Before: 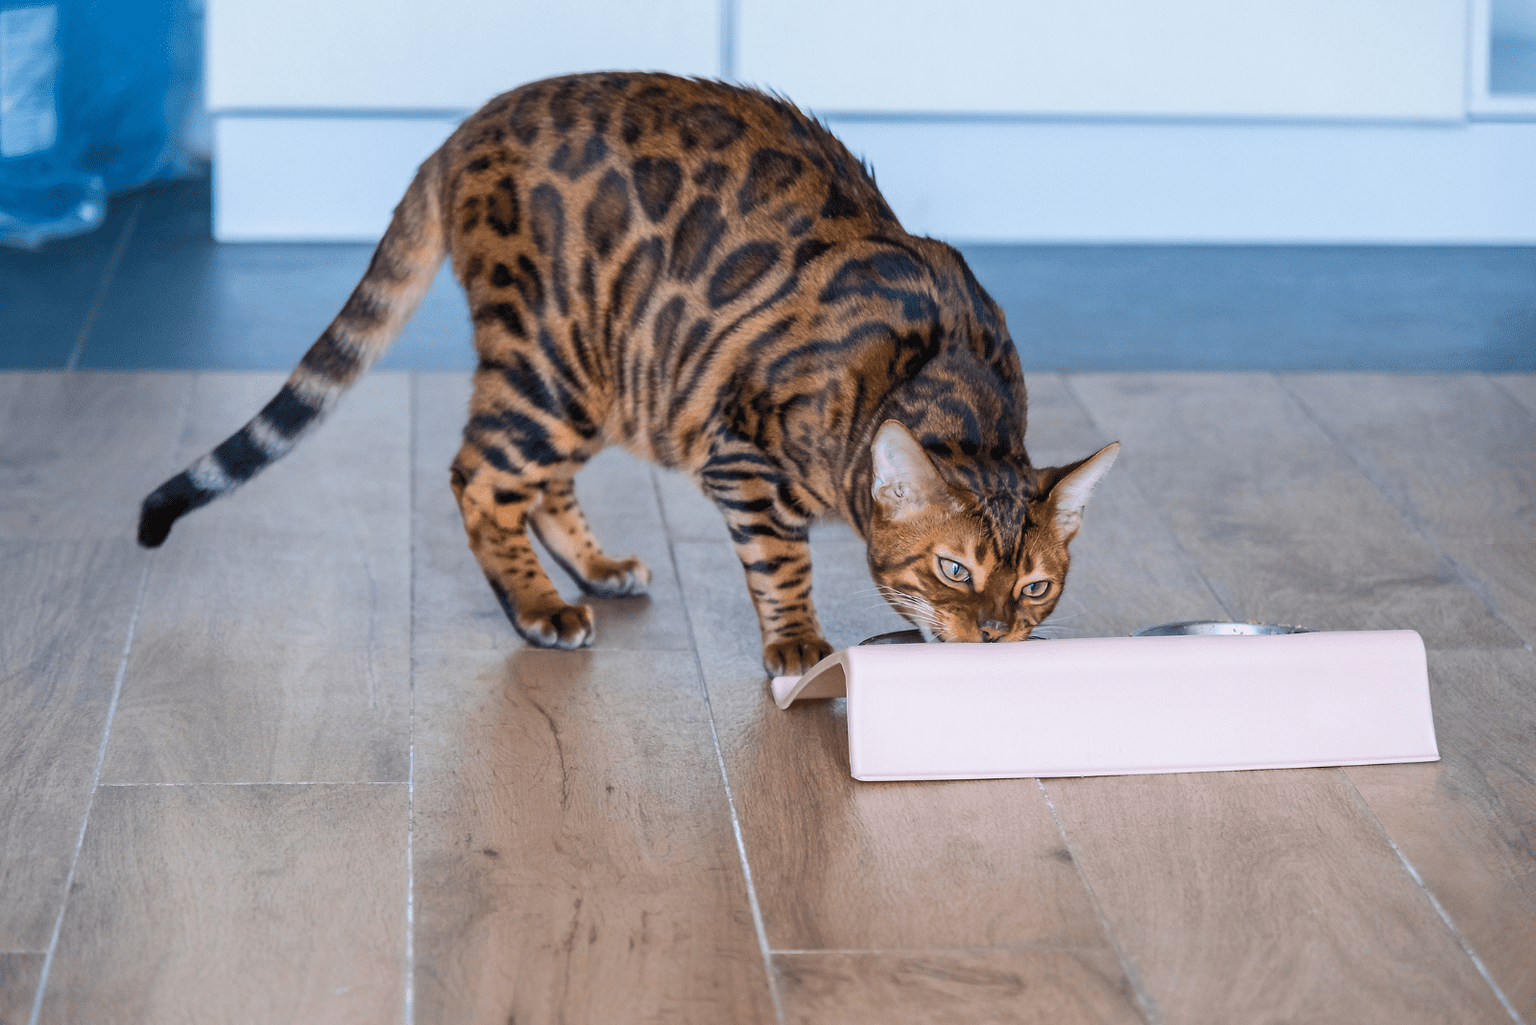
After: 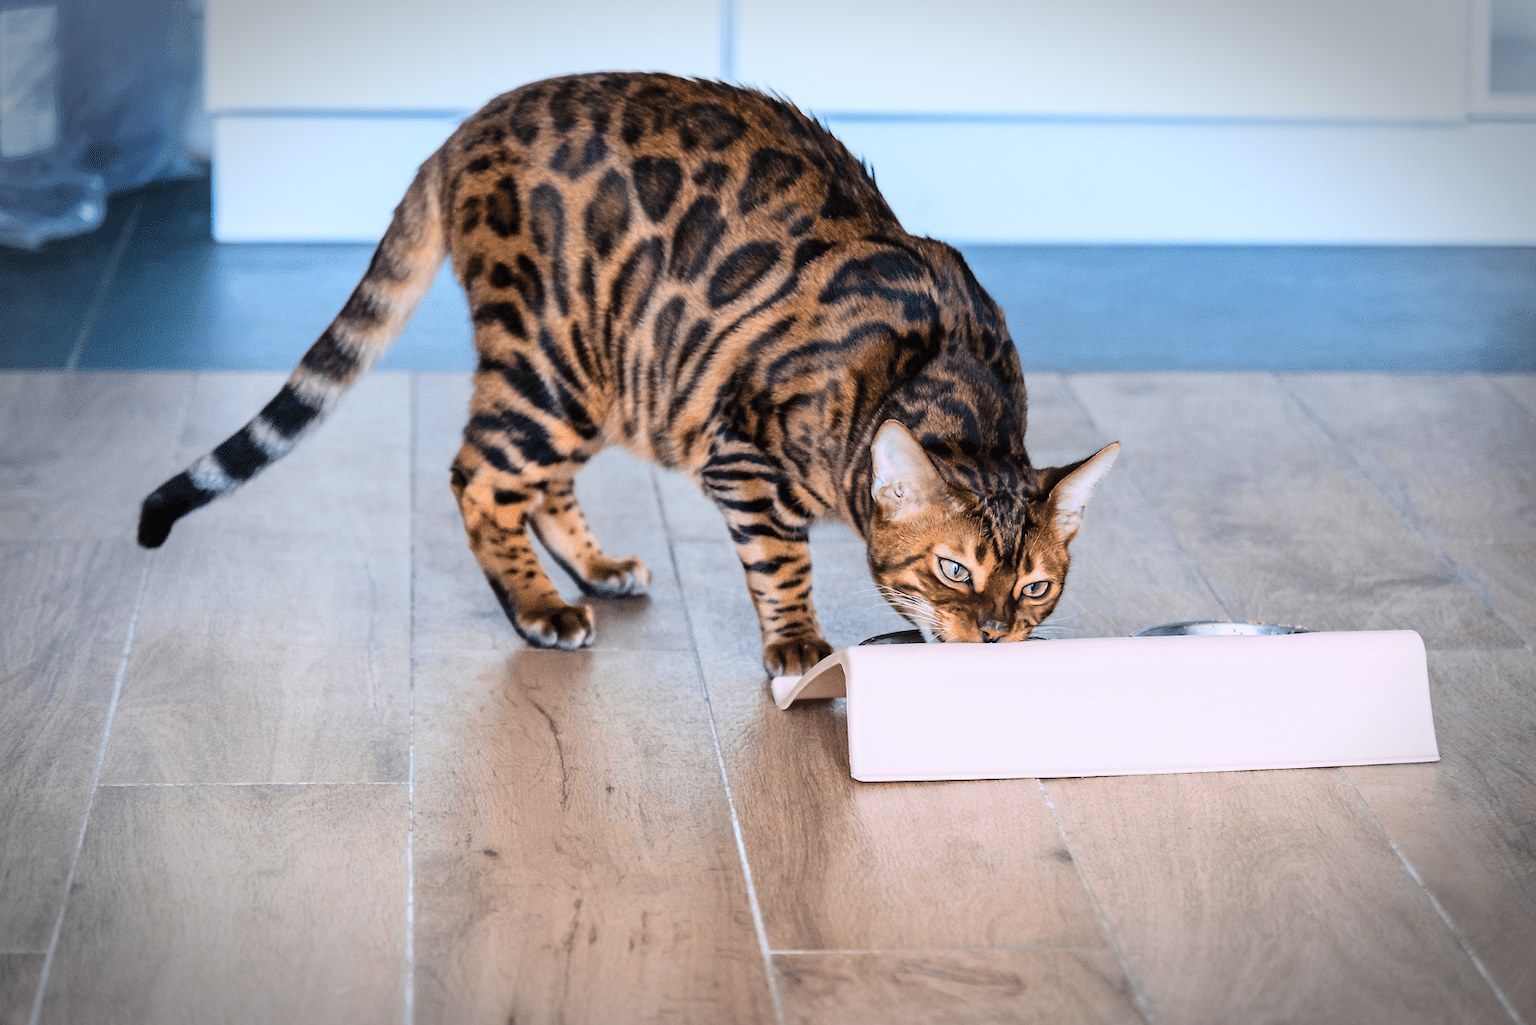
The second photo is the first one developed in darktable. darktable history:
vignetting: brightness -0.533, saturation -0.522, automatic ratio true, dithering 16-bit output
tone curve: curves: ch0 [(0, 0.011) (0.053, 0.026) (0.174, 0.115) (0.398, 0.444) (0.673, 0.775) (0.829, 0.906) (0.991, 0.981)]; ch1 [(0, 0) (0.276, 0.206) (0.409, 0.383) (0.473, 0.458) (0.492, 0.501) (0.512, 0.513) (0.54, 0.543) (0.585, 0.617) (0.659, 0.686) (0.78, 0.8) (1, 1)]; ch2 [(0, 0) (0.438, 0.449) (0.473, 0.469) (0.503, 0.5) (0.523, 0.534) (0.562, 0.594) (0.612, 0.635) (0.695, 0.713) (1, 1)], color space Lab, linked channels, preserve colors none
